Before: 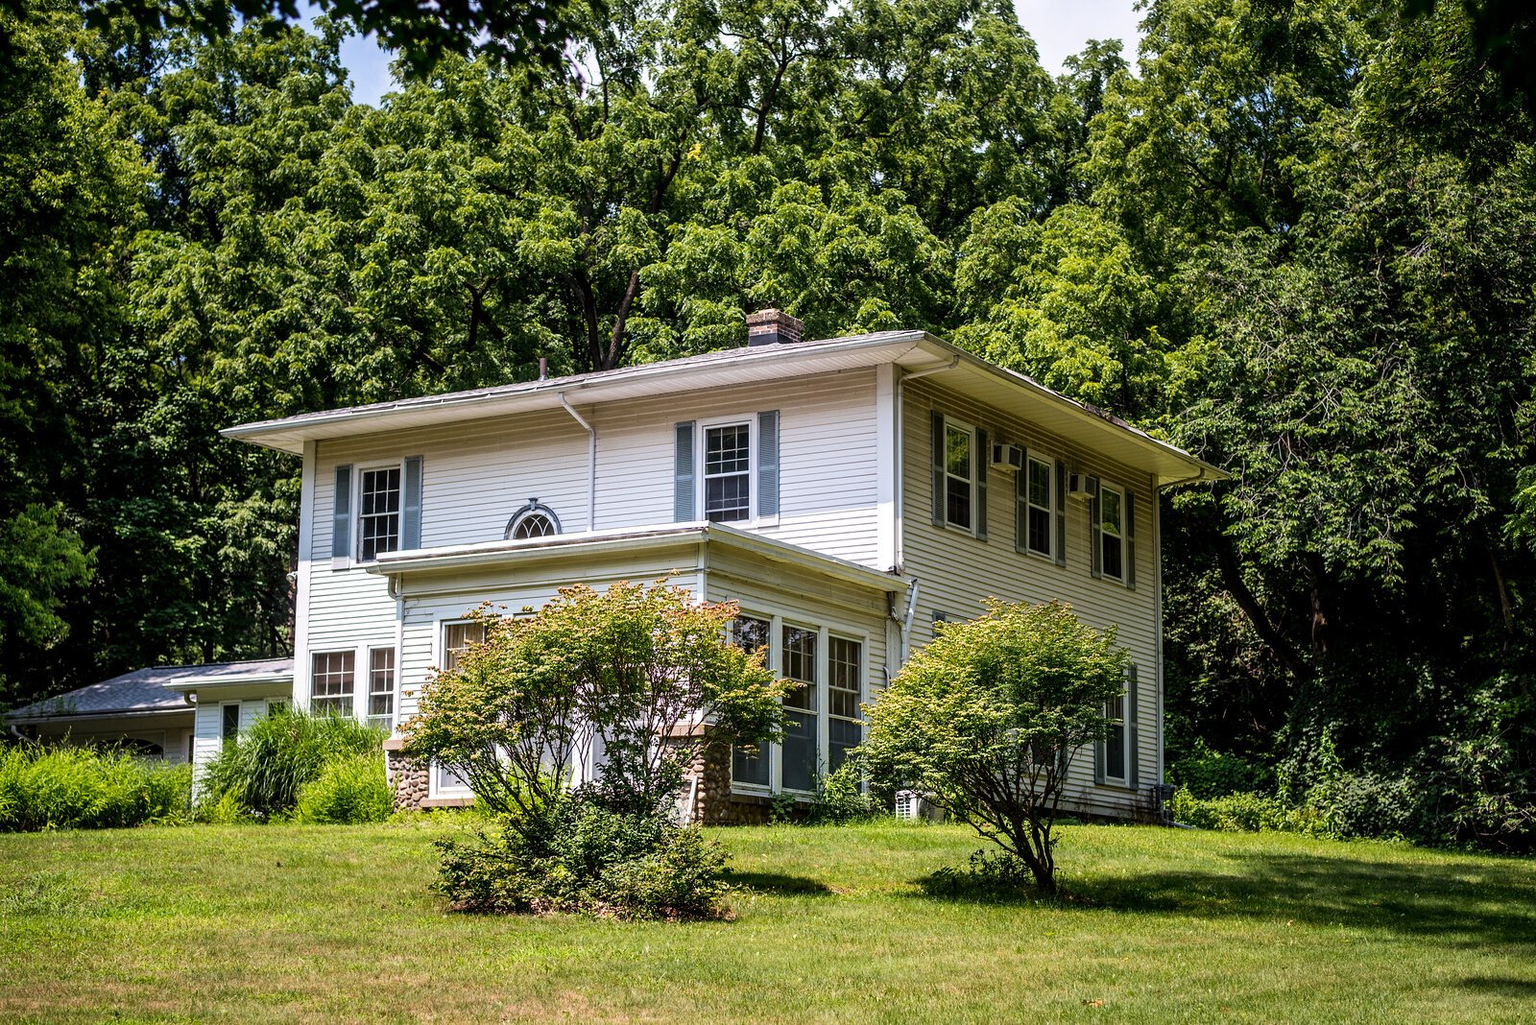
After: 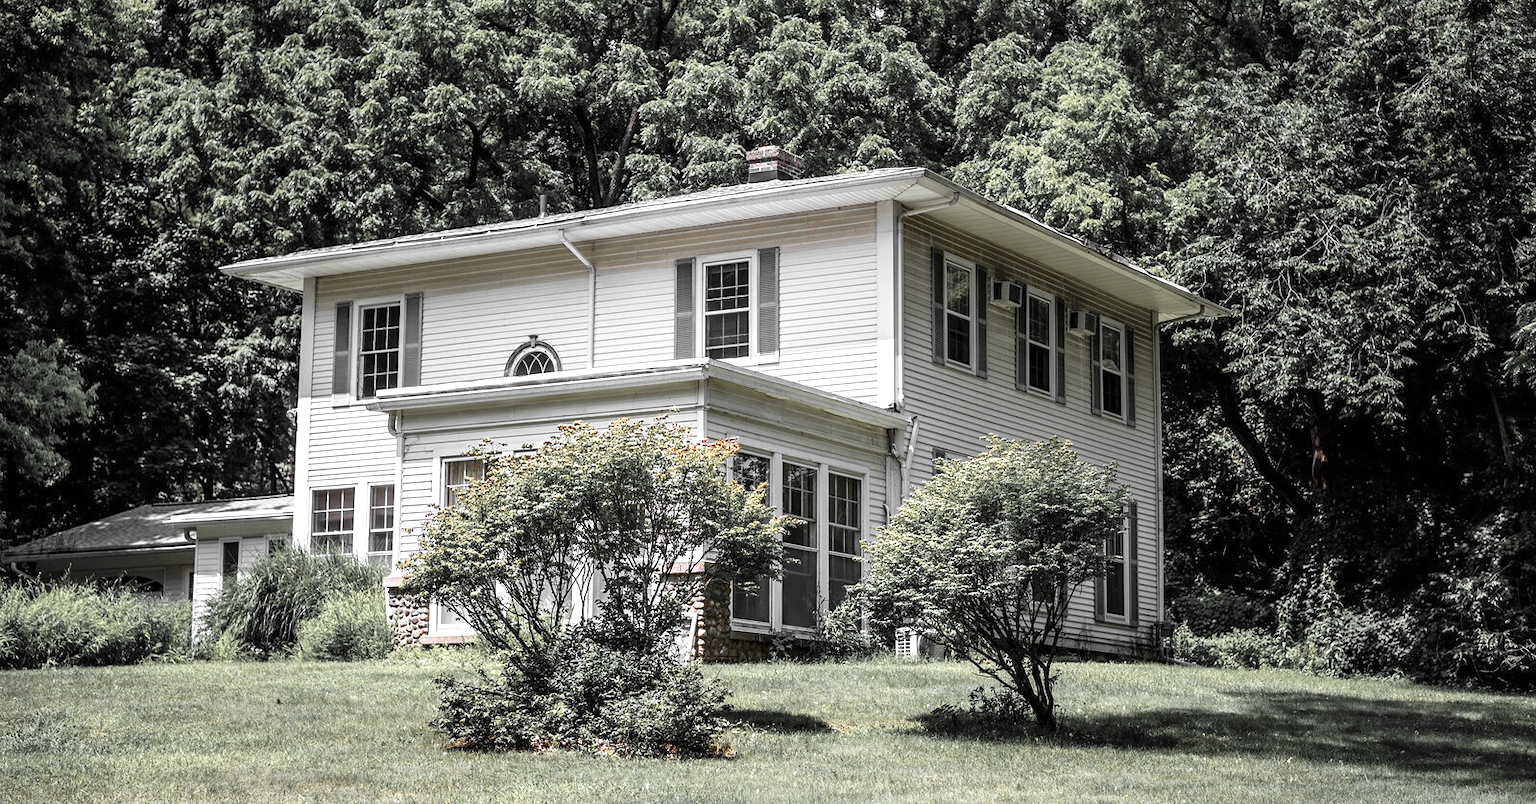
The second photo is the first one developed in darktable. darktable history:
color calibration: illuminant F (fluorescent), F source F9 (Cool White Deluxe 4150 K) – high CRI, x 0.374, y 0.373, temperature 4154.32 K
exposure: black level correction 0, exposure 0.499 EV, compensate exposure bias true, compensate highlight preservation false
crop and rotate: top 15.966%, bottom 5.531%
color zones: curves: ch0 [(0, 0.447) (0.184, 0.543) (0.323, 0.476) (0.429, 0.445) (0.571, 0.443) (0.714, 0.451) (0.857, 0.452) (1, 0.447)]; ch1 [(0, 0.464) (0.176, 0.46) (0.287, 0.177) (0.429, 0.002) (0.571, 0) (0.714, 0) (0.857, 0) (1, 0.464)]
